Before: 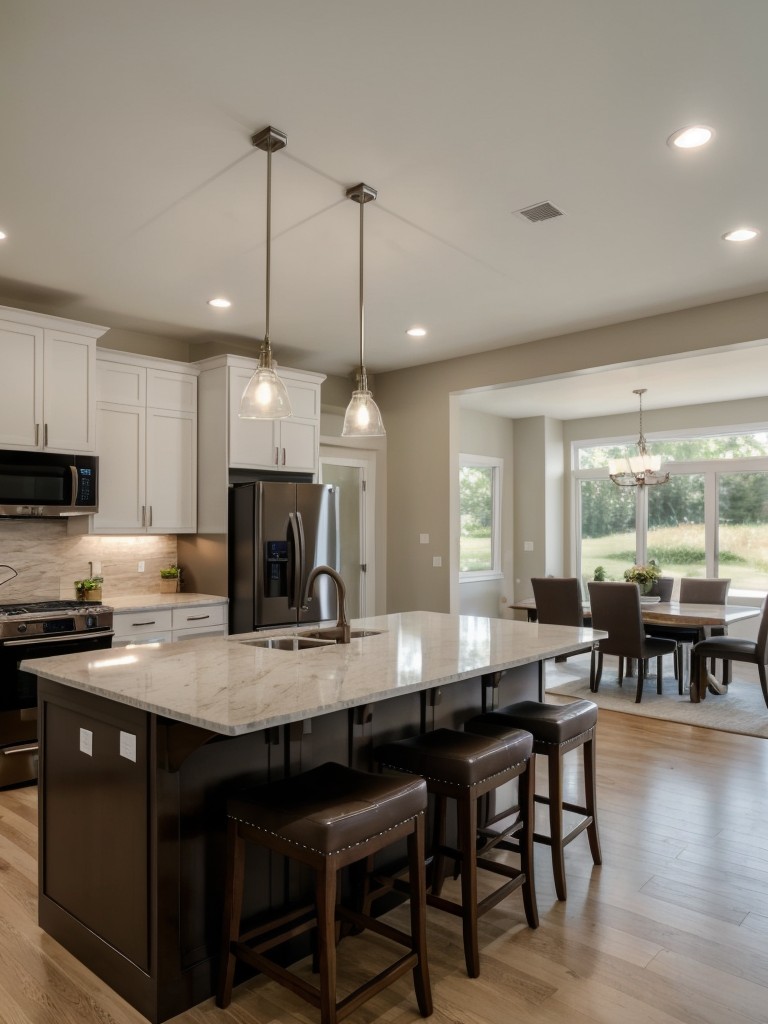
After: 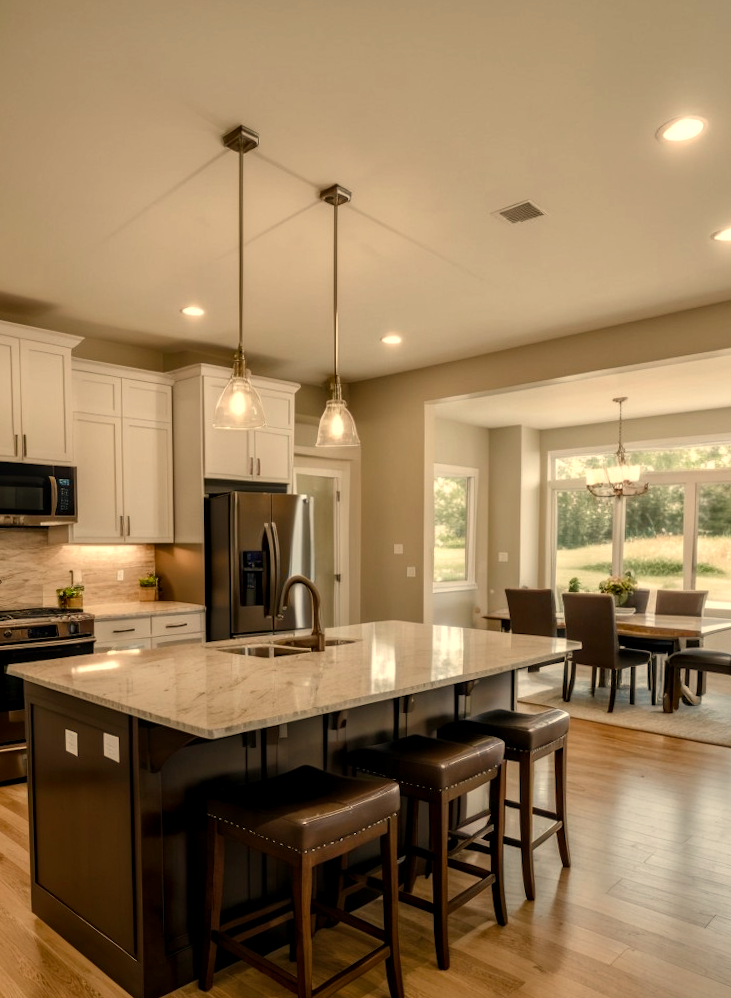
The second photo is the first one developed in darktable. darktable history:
white balance: red 1.123, blue 0.83
local contrast: on, module defaults
color balance rgb: perceptual saturation grading › global saturation 20%, perceptual saturation grading › highlights -25%, perceptual saturation grading › shadows 25%
rotate and perspective: rotation 0.074°, lens shift (vertical) 0.096, lens shift (horizontal) -0.041, crop left 0.043, crop right 0.952, crop top 0.024, crop bottom 0.979
